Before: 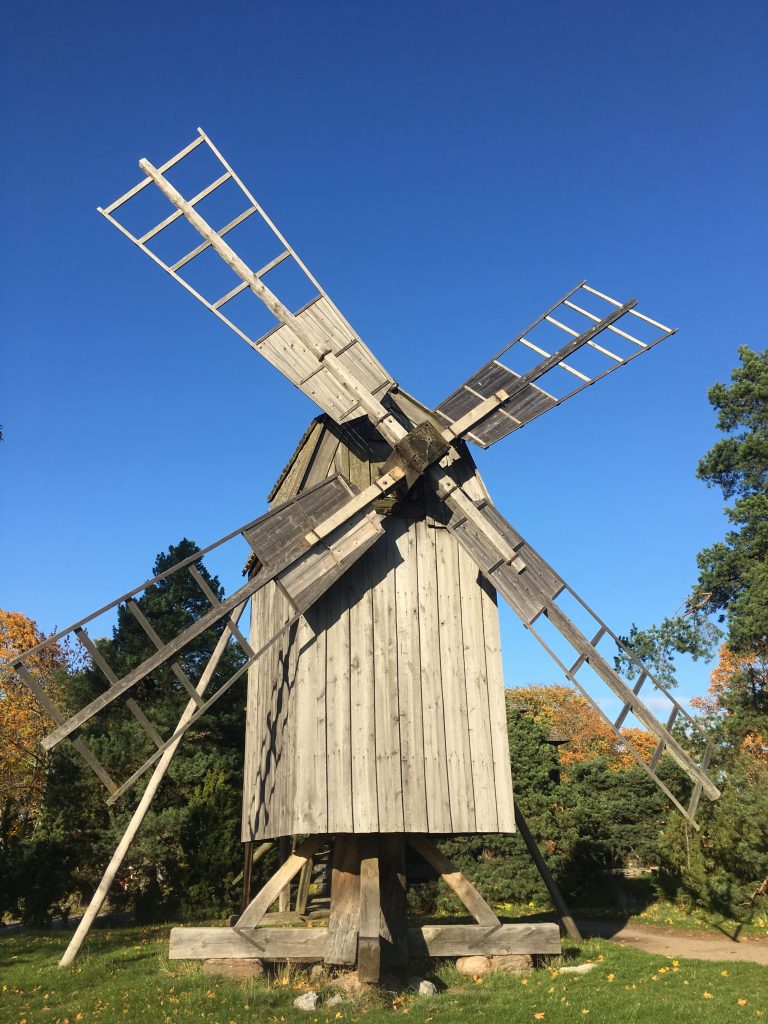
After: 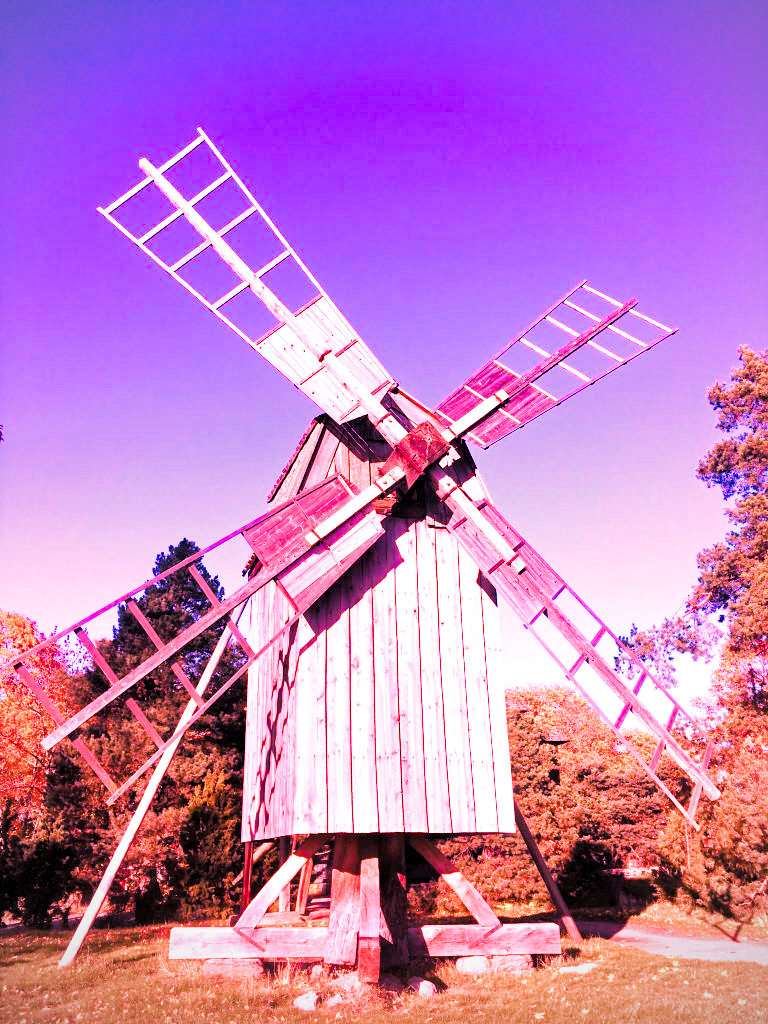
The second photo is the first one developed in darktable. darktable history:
raw chromatic aberrations: on, module defaults
color balance rgb: perceptual saturation grading › global saturation 25%, perceptual brilliance grading › mid-tones 10%, perceptual brilliance grading › shadows 15%, global vibrance 20%
exposure: black level correction -0.002, exposure 0.54 EV, compensate highlight preservation false
filmic: grey point source 18, black point source -8.65, white point source 2.45, grey point target 18, white point target 100, output power 2.2, latitude stops 2, contrast 1.5, saturation 100, global saturation 100
filmic rgb: black relative exposure -7.65 EV, white relative exposure 4.56 EV, hardness 3.61
haze removal: strength 0.29, distance 0.25, compatibility mode true, adaptive false
highlight reconstruction: method reconstruct color, iterations 1, diameter of reconstruction 64 px
hot pixels: on, module defaults
lens correction: scale 1.01, crop 1, focal 85, aperture 2.8, distance 10.02, camera "Canon EOS RP", lens "Canon RF 85mm F2 MACRO IS STM"
raw denoise: x [[0, 0.25, 0.5, 0.75, 1] ×4]
tone equalizer: on, module defaults
vibrance: on, module defaults
vignetting: fall-off radius 60.92%
white balance: red 2.04, blue 1.628
local contrast: mode bilateral grid, contrast 20, coarseness 50, detail 120%, midtone range 0.2
contrast brightness saturation: saturation -0.05
levels: mode automatic, black 0.023%, white 99.97%, levels [0.062, 0.494, 0.925]
velvia: strength 15% | blend: blend mode lighten, opacity 100%; mask: uniform (no mask)
